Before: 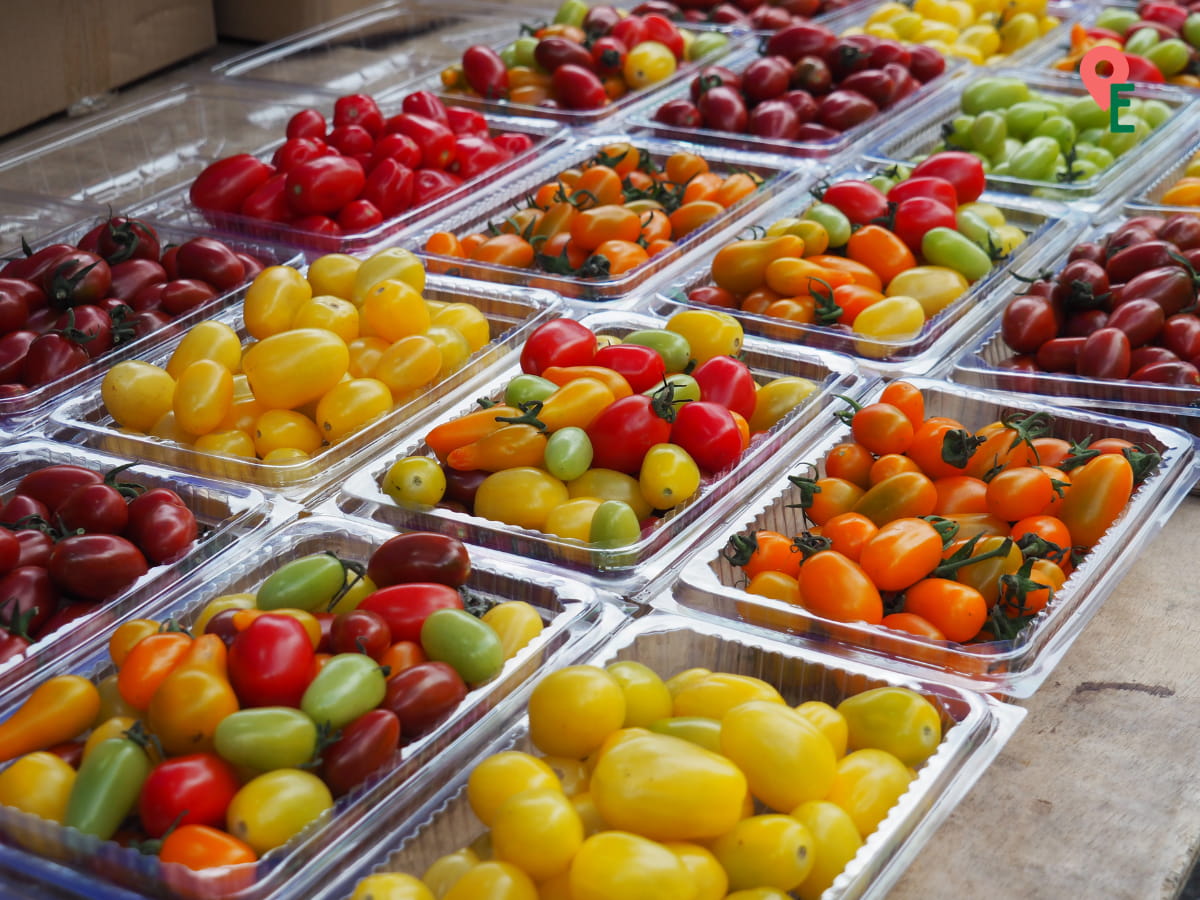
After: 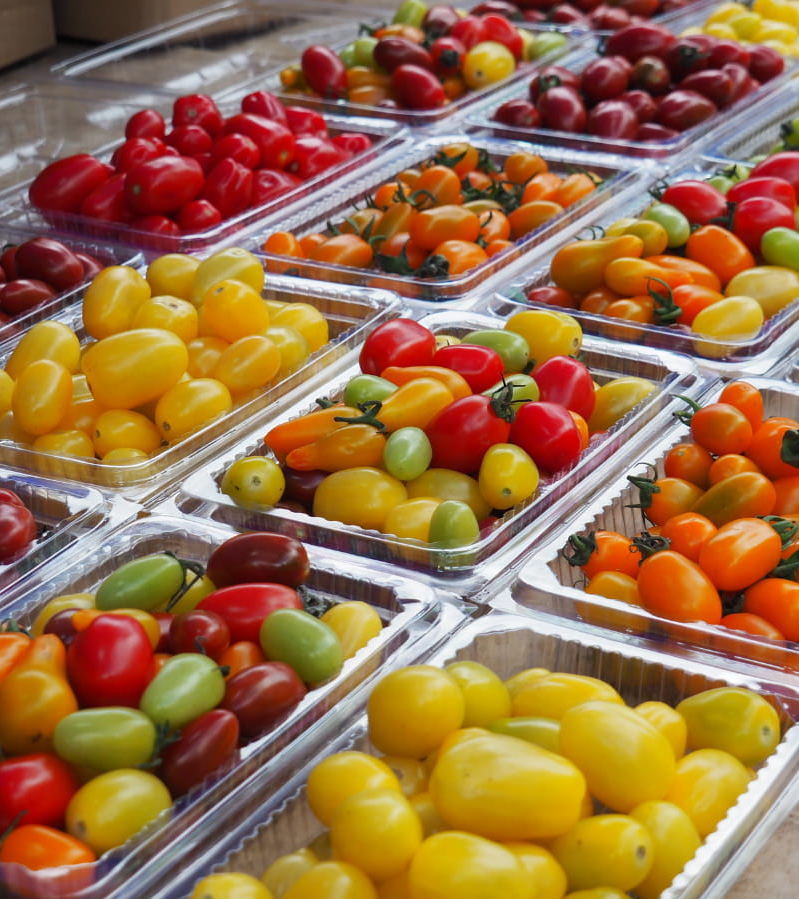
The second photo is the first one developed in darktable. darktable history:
crop and rotate: left 13.448%, right 19.957%
